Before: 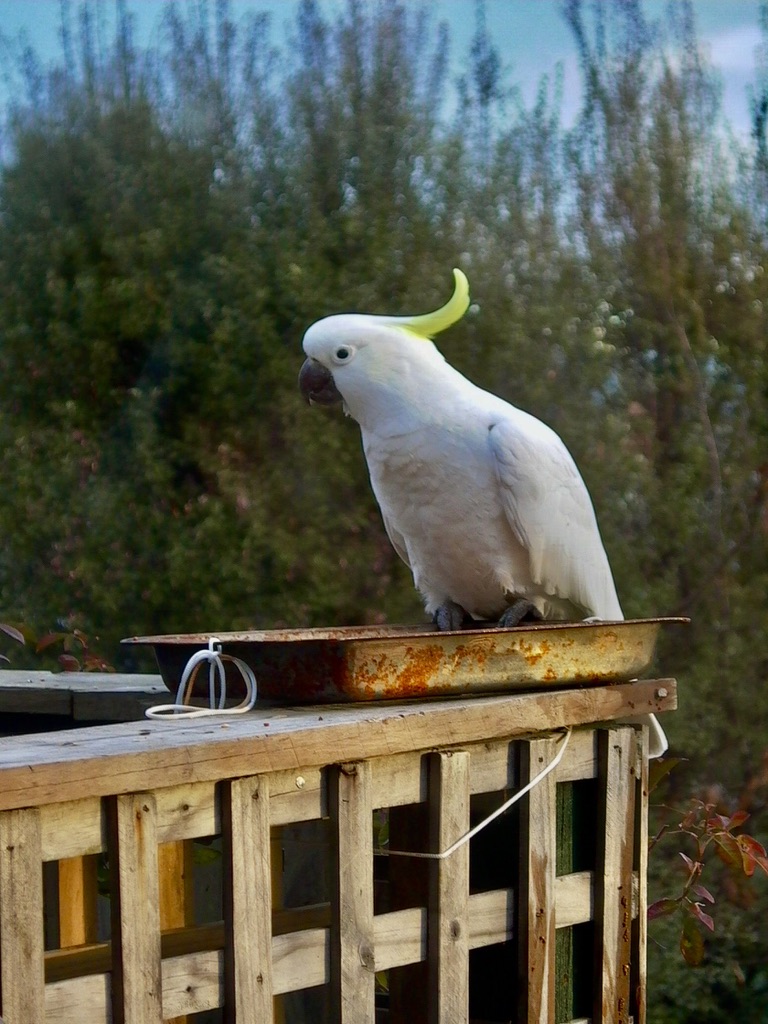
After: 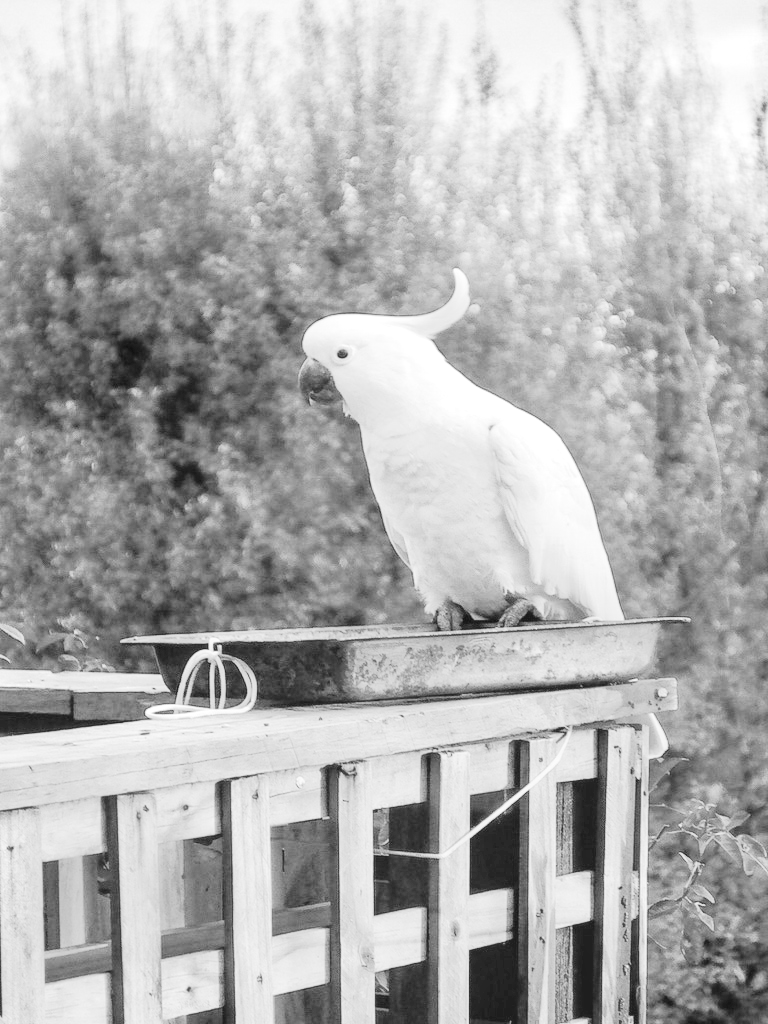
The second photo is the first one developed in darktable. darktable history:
local contrast: on, module defaults
exposure: black level correction 0, exposure 0.7 EV, compensate exposure bias true, compensate highlight preservation false
contrast brightness saturation: contrast -0.1, brightness 0.05, saturation 0.08
base curve: curves: ch0 [(0, 0) (0.028, 0.03) (0.121, 0.232) (0.46, 0.748) (0.859, 0.968) (1, 1)], preserve colors none
monochrome: a 14.95, b -89.96
color correction: highlights a* 4.02, highlights b* 4.98, shadows a* -7.55, shadows b* 4.98
tone equalizer: -8 EV -0.002 EV, -7 EV 0.005 EV, -6 EV -0.009 EV, -5 EV 0.011 EV, -4 EV -0.012 EV, -3 EV 0.007 EV, -2 EV -0.062 EV, -1 EV -0.293 EV, +0 EV -0.582 EV, smoothing diameter 2%, edges refinement/feathering 20, mask exposure compensation -1.57 EV, filter diffusion 5
